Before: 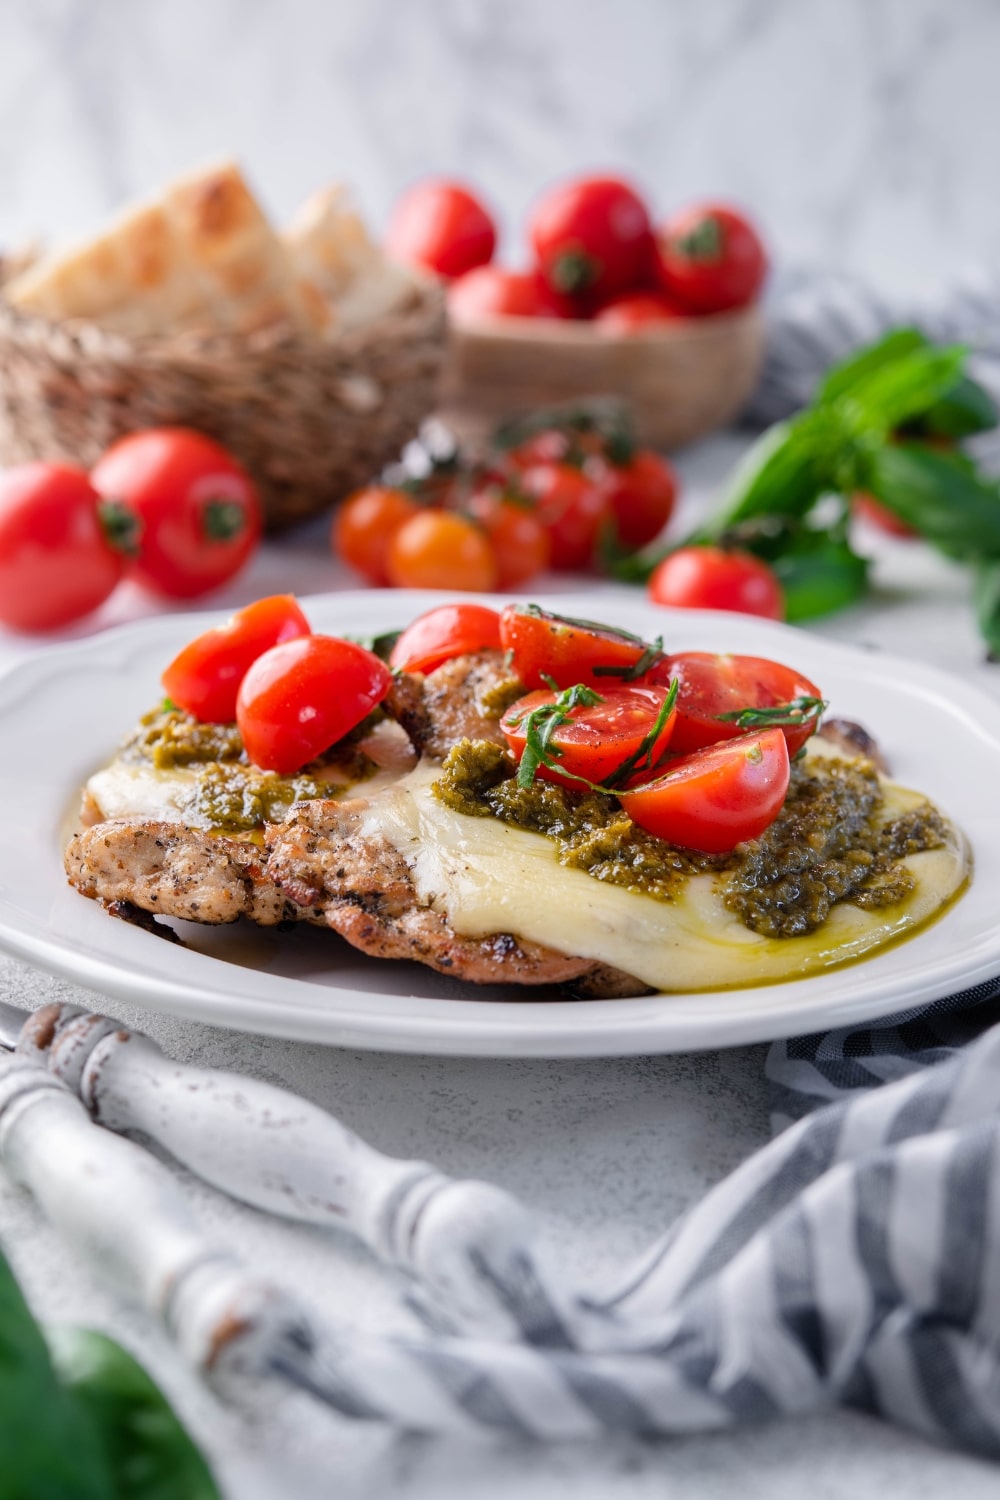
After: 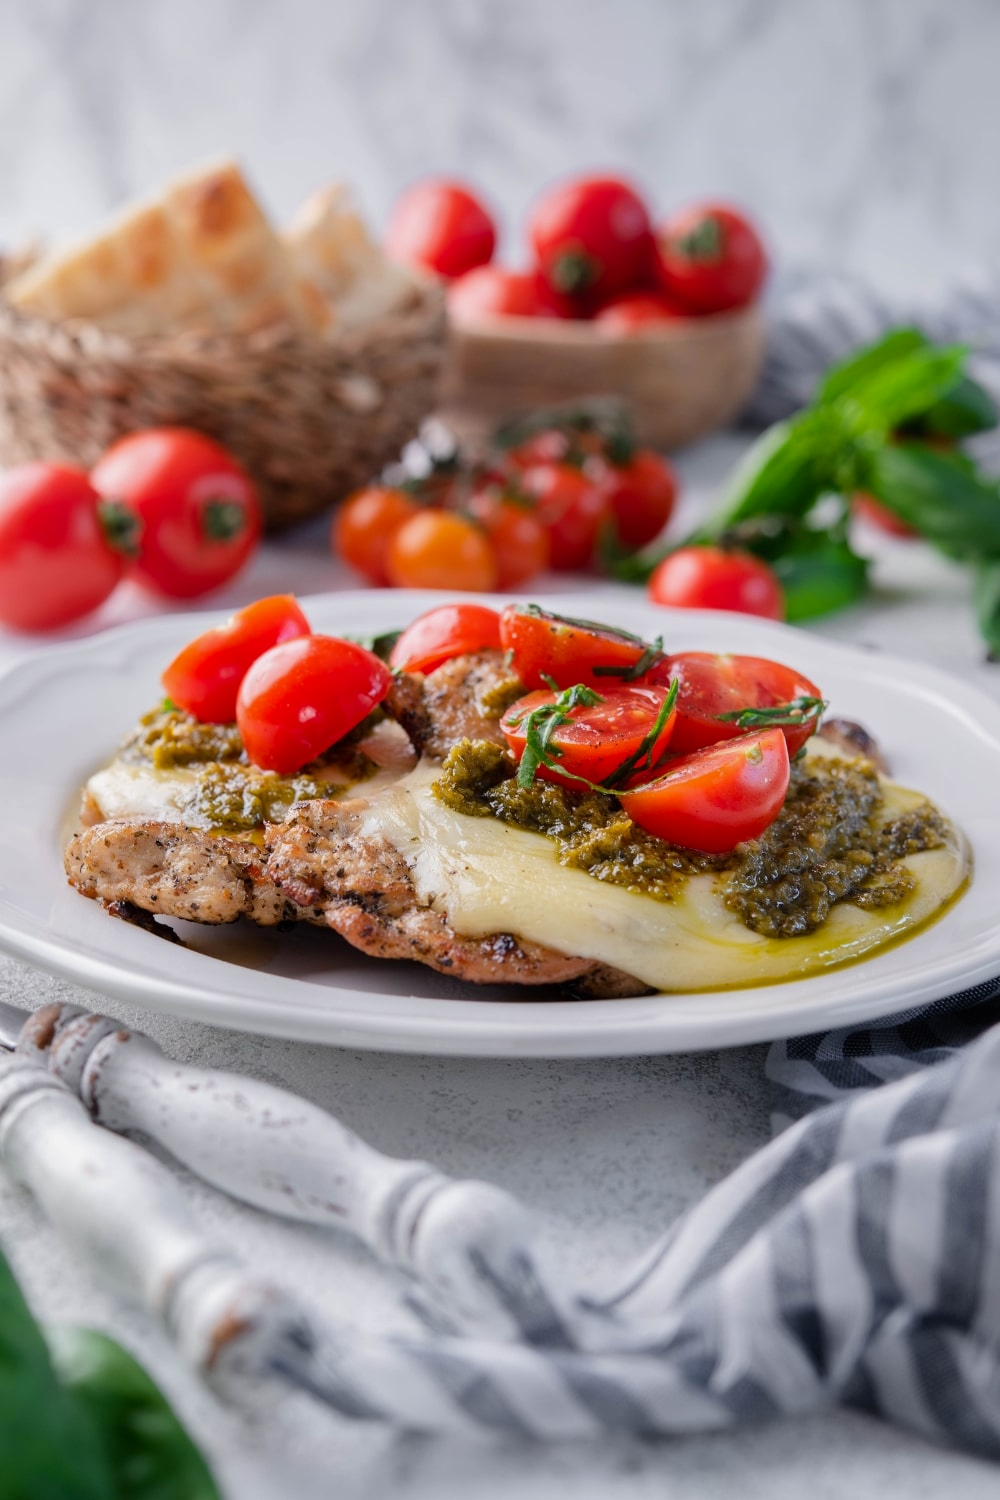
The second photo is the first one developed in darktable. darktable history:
shadows and highlights: shadows -20.06, white point adjustment -2.16, highlights -35.01
